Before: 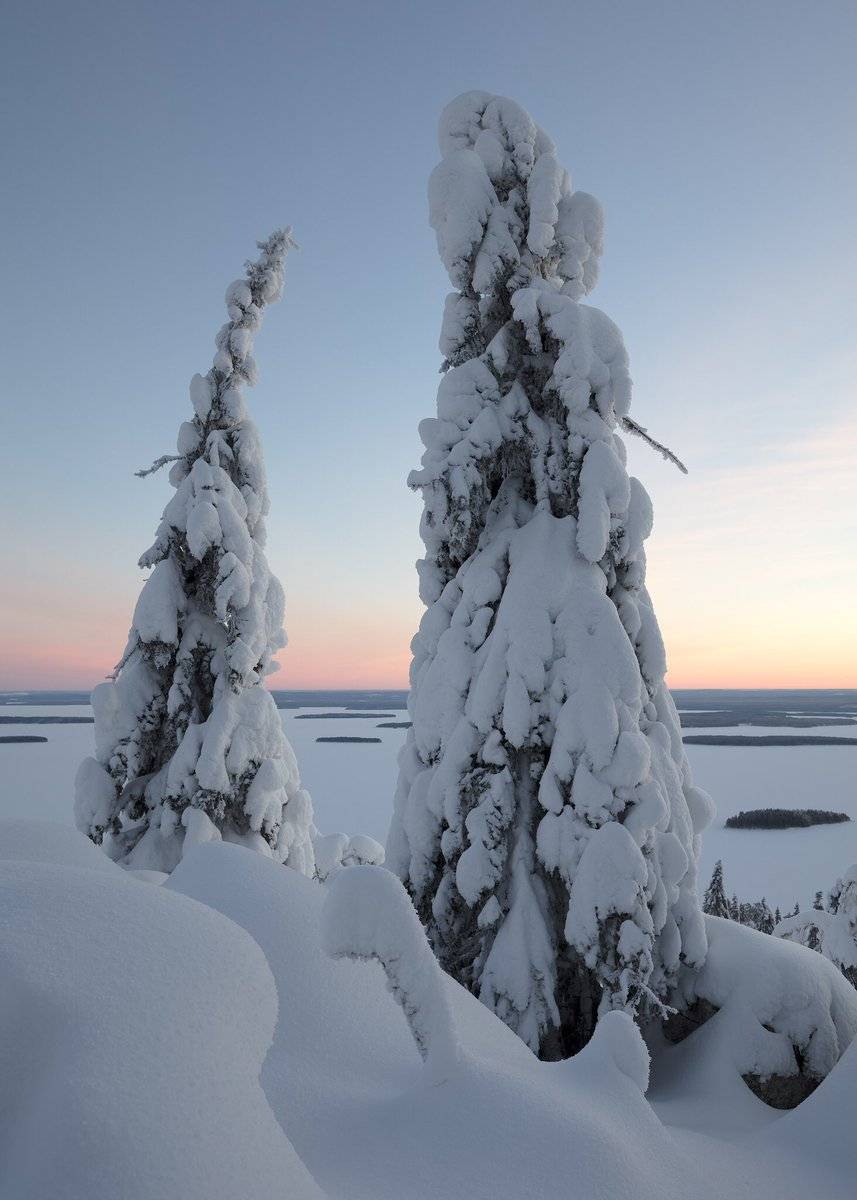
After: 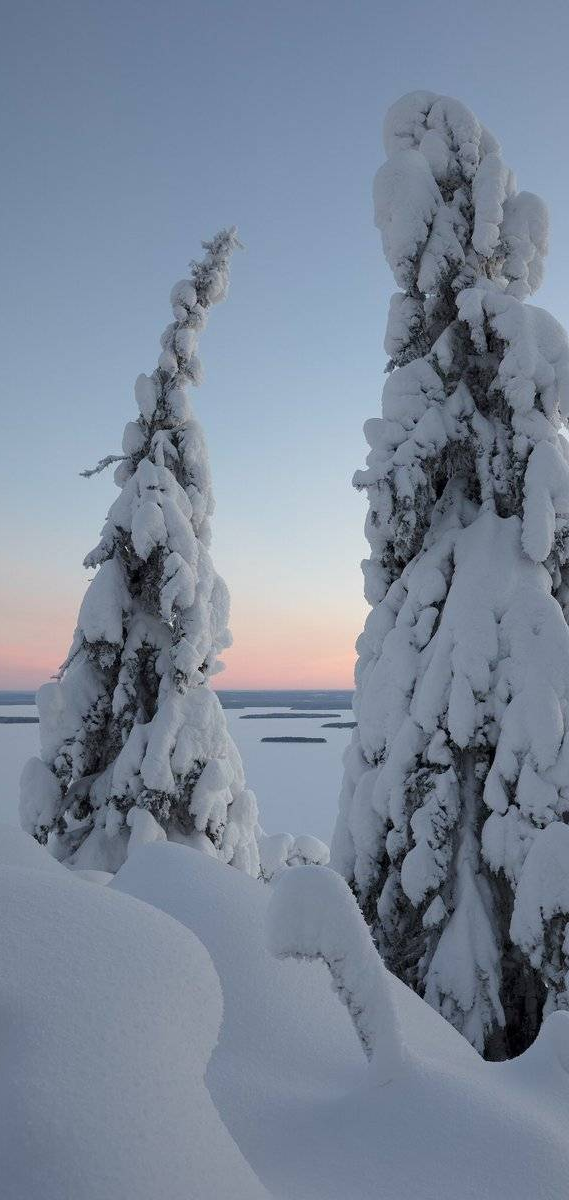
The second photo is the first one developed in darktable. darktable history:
crop and rotate: left 6.439%, right 27.109%
